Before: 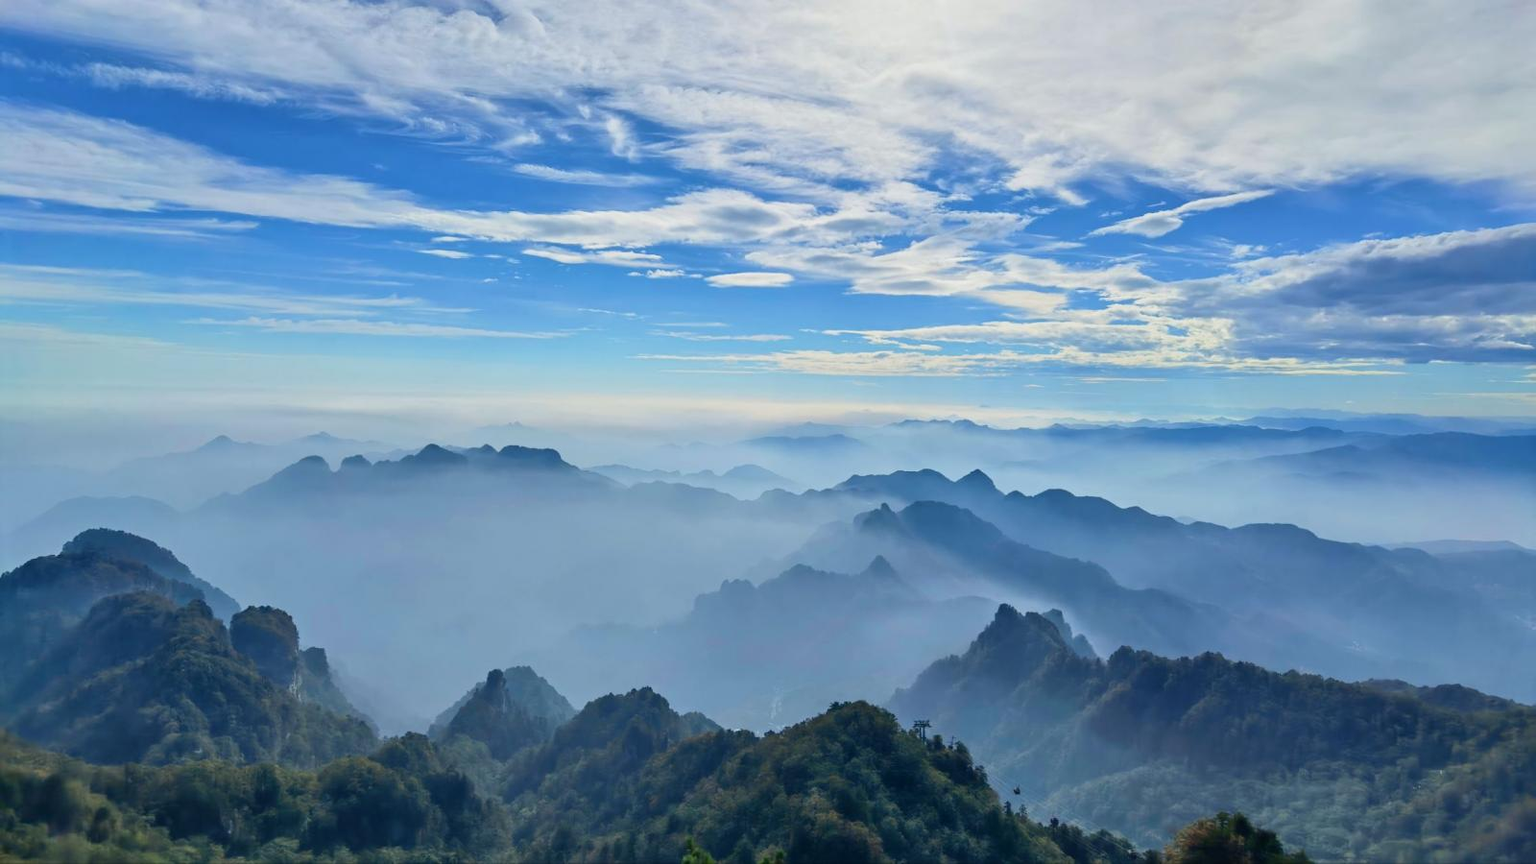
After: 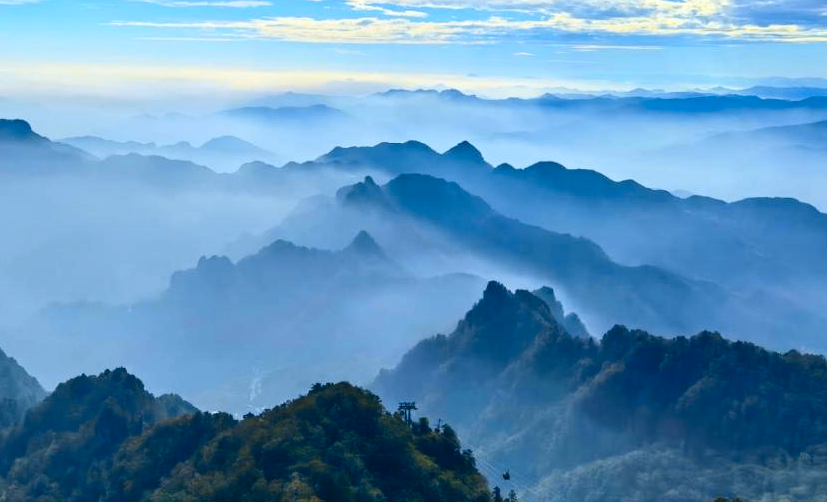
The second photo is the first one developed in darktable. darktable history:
crop: left 34.58%, top 38.732%, right 13.695%, bottom 5.474%
tone curve: curves: ch0 [(0, 0) (0.227, 0.17) (0.766, 0.774) (1, 1)]; ch1 [(0, 0) (0.114, 0.127) (0.437, 0.452) (0.498, 0.495) (0.579, 0.602) (1, 1)]; ch2 [(0, 0) (0.233, 0.259) (0.493, 0.492) (0.568, 0.596) (1, 1)], color space Lab, independent channels, preserve colors none
contrast brightness saturation: brightness -0.028, saturation 0.357
tone equalizer: -8 EV -0.406 EV, -7 EV -0.416 EV, -6 EV -0.335 EV, -5 EV -0.24 EV, -3 EV 0.202 EV, -2 EV 0.363 EV, -1 EV 0.404 EV, +0 EV 0.399 EV, smoothing diameter 24.79%, edges refinement/feathering 8.73, preserve details guided filter
